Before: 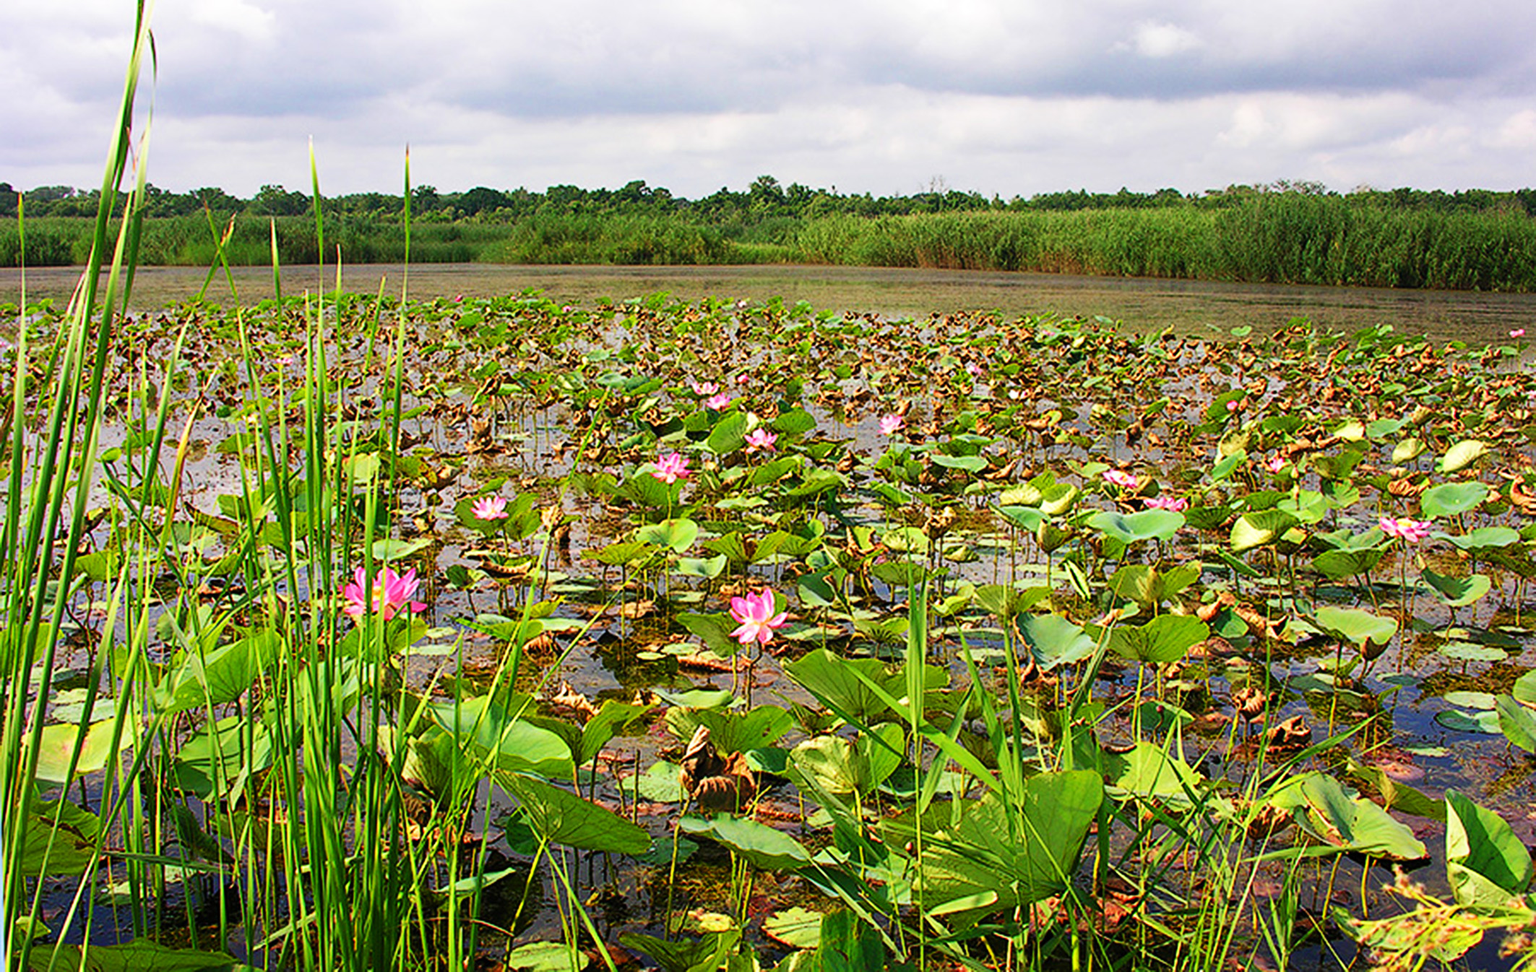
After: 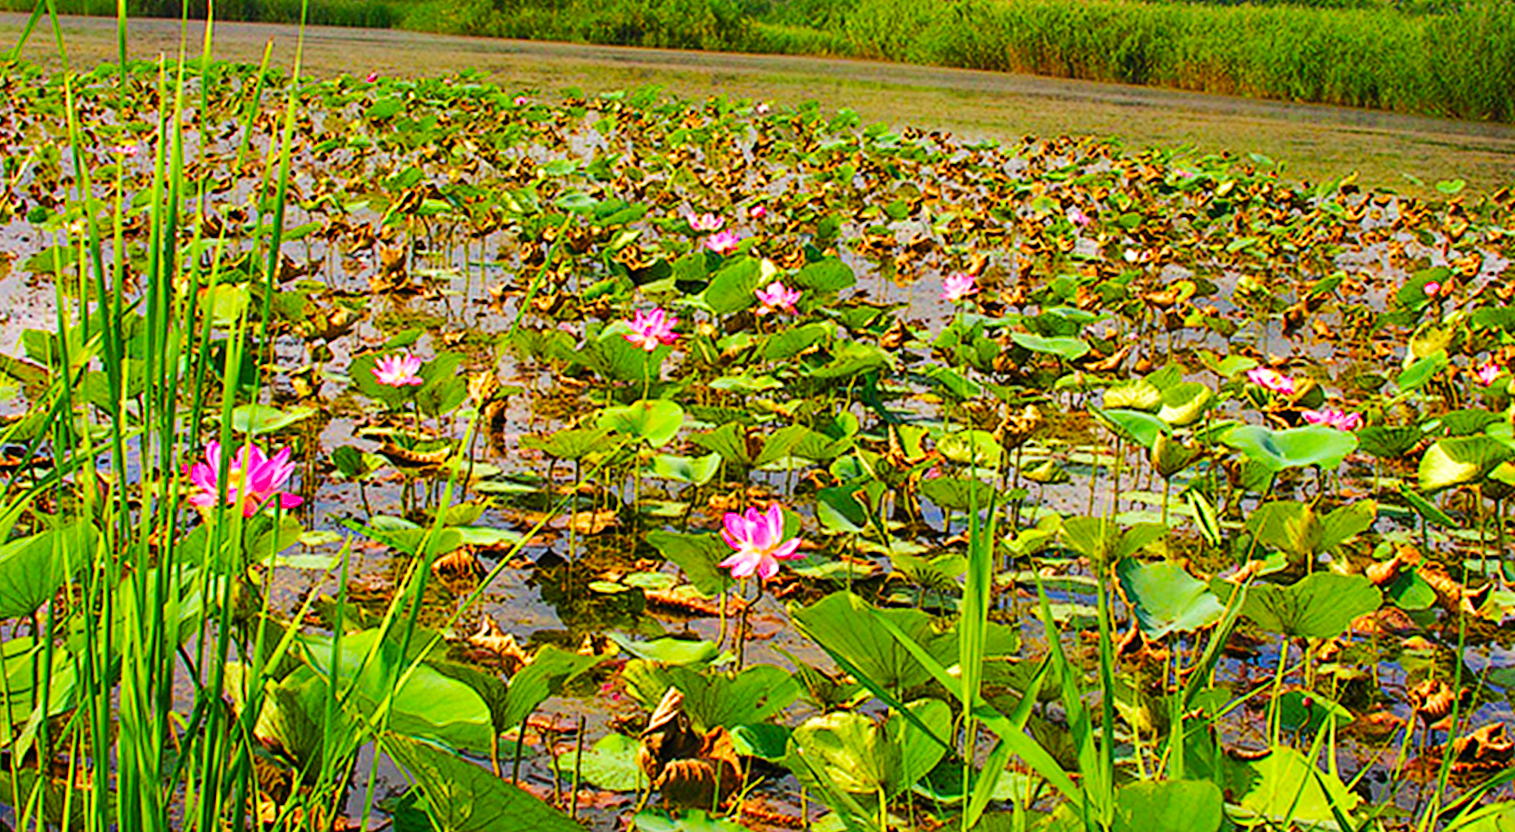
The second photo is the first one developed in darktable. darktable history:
color balance rgb: perceptual saturation grading › global saturation 25%, perceptual brilliance grading › mid-tones 10%, perceptual brilliance grading › shadows 15%, global vibrance 20%
crop and rotate: angle -3.37°, left 9.79%, top 20.73%, right 12.42%, bottom 11.82%
